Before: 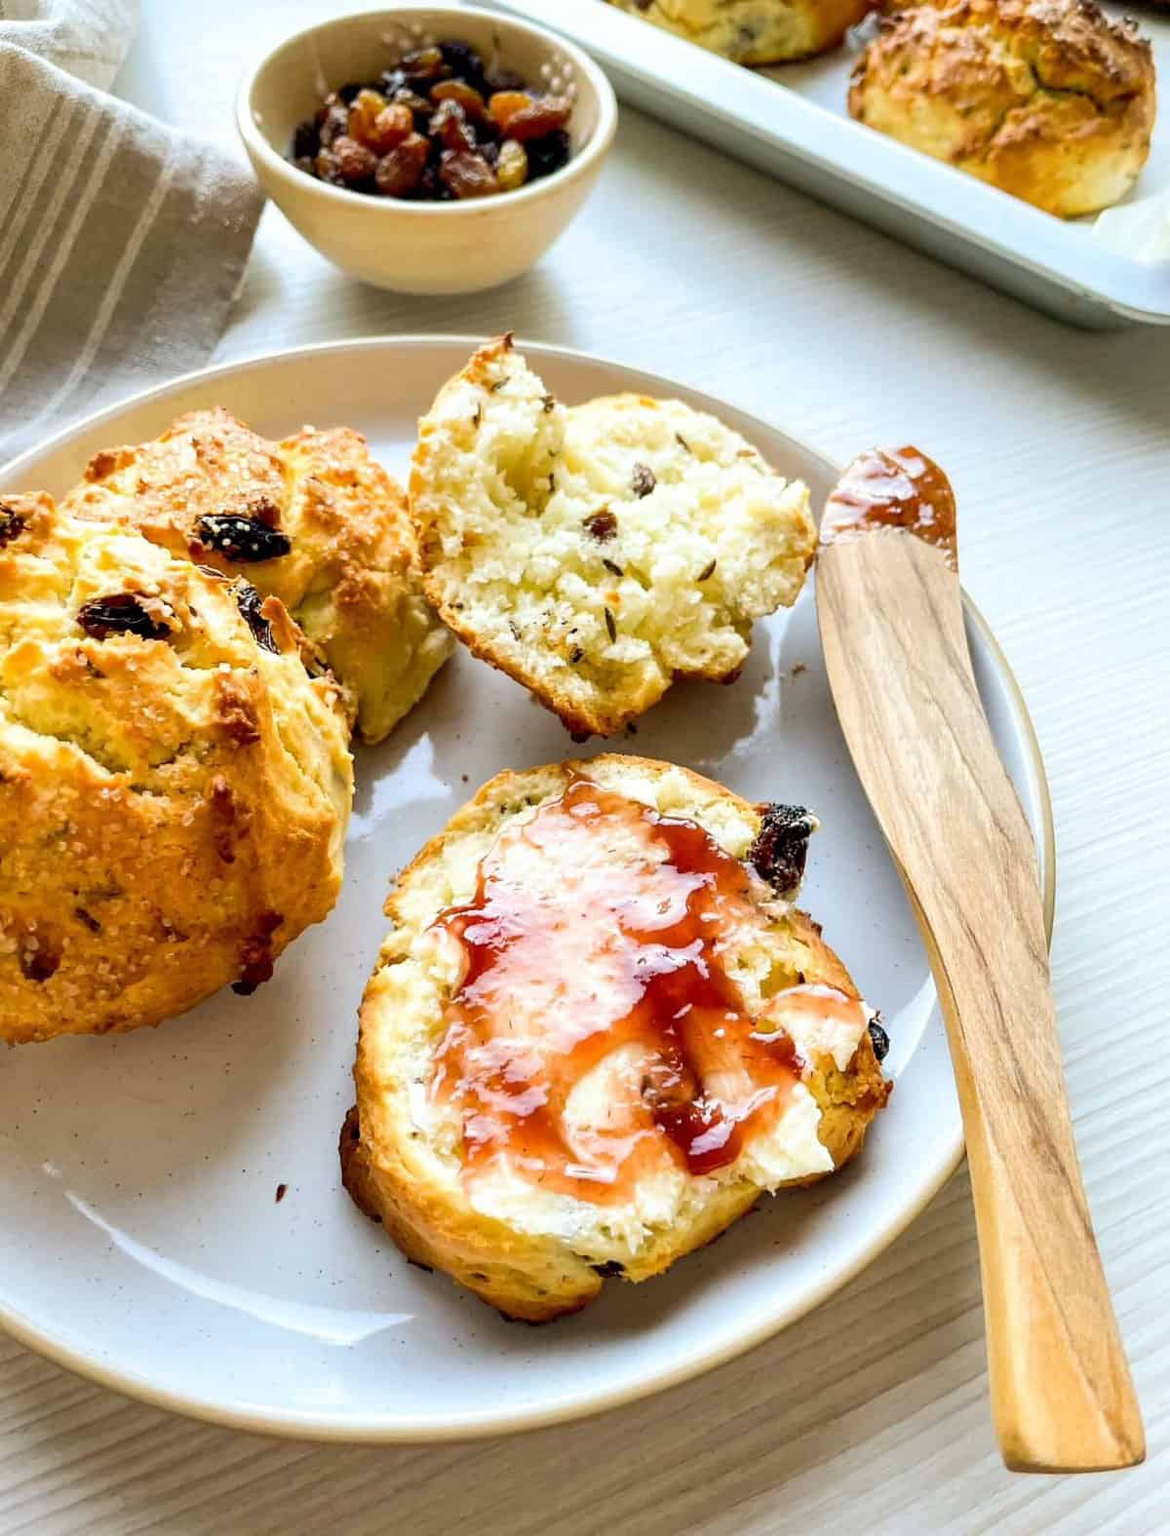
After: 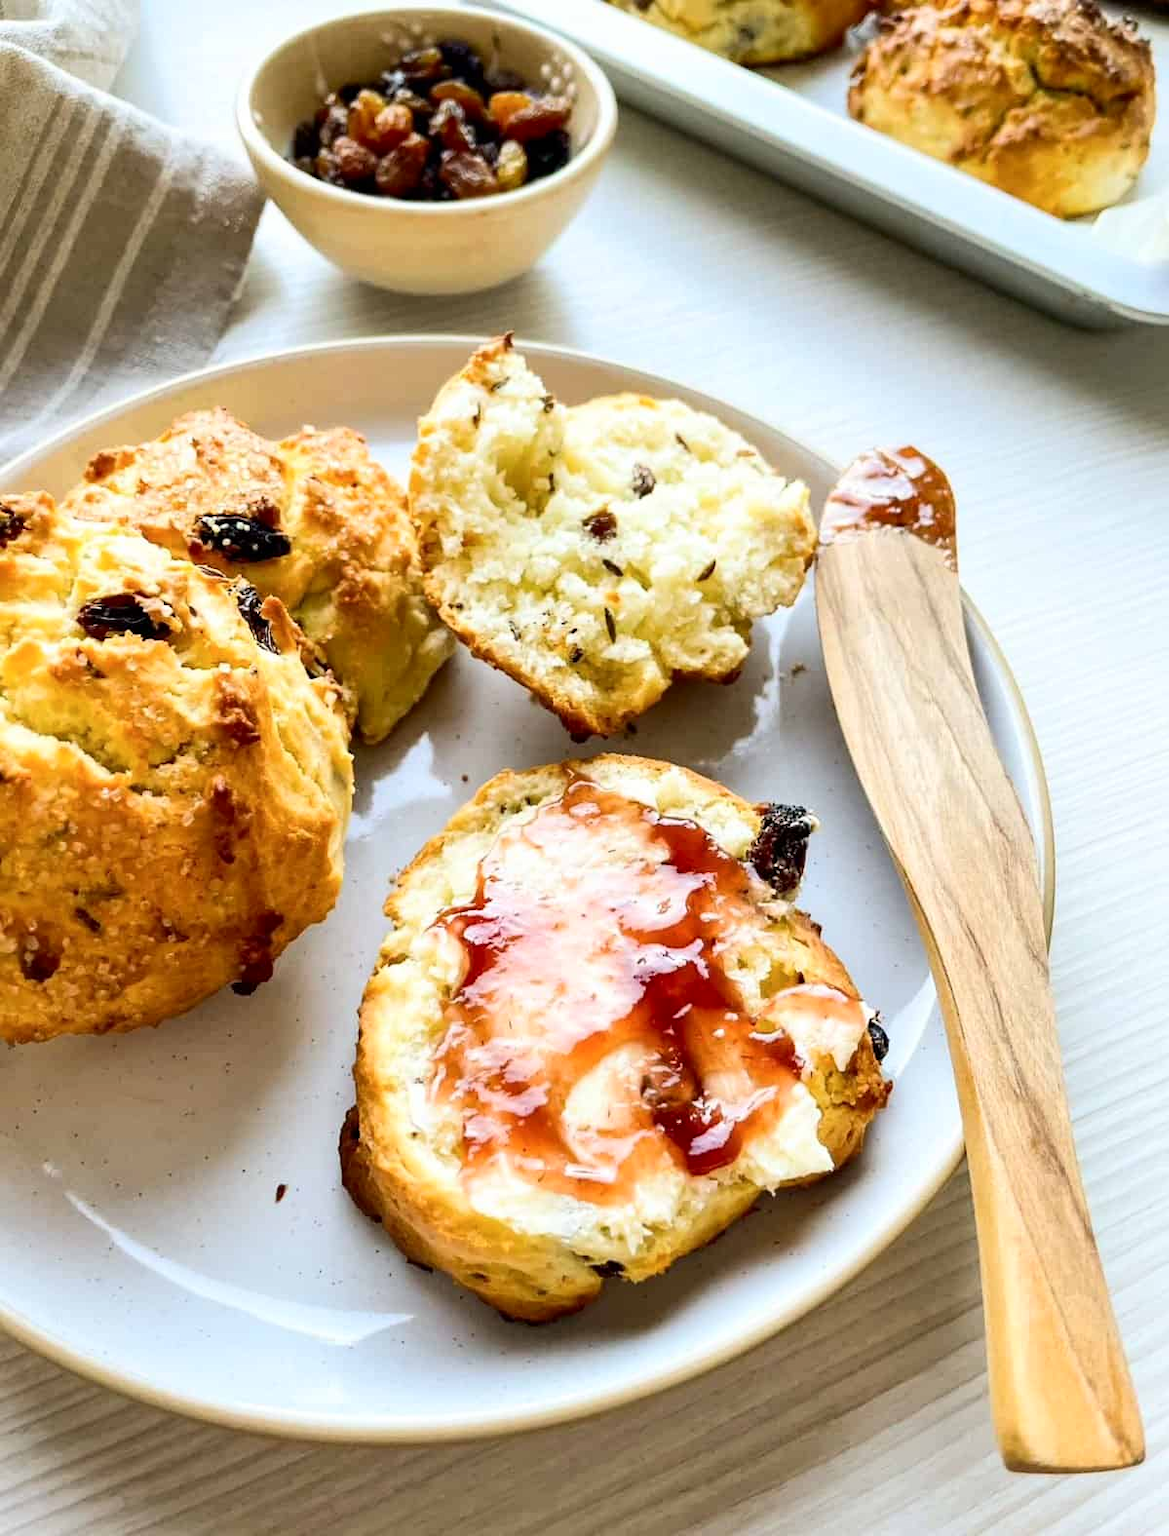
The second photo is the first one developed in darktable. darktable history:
contrast brightness saturation: contrast 0.141
